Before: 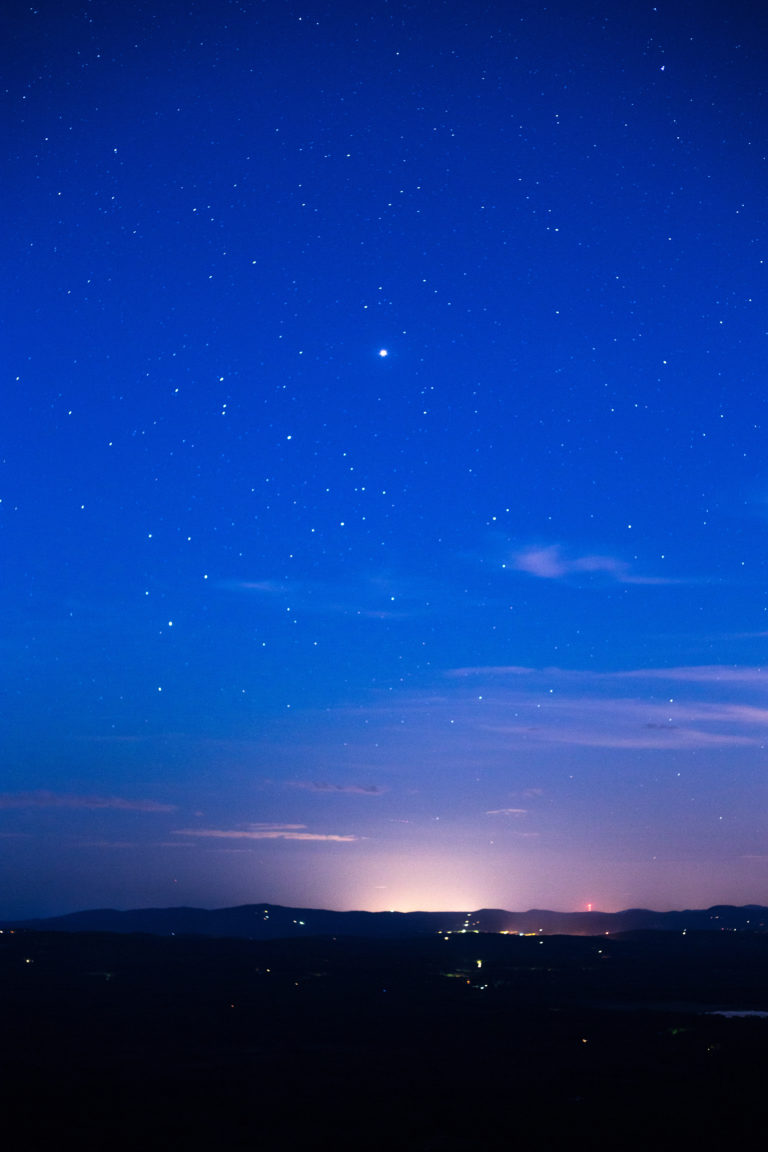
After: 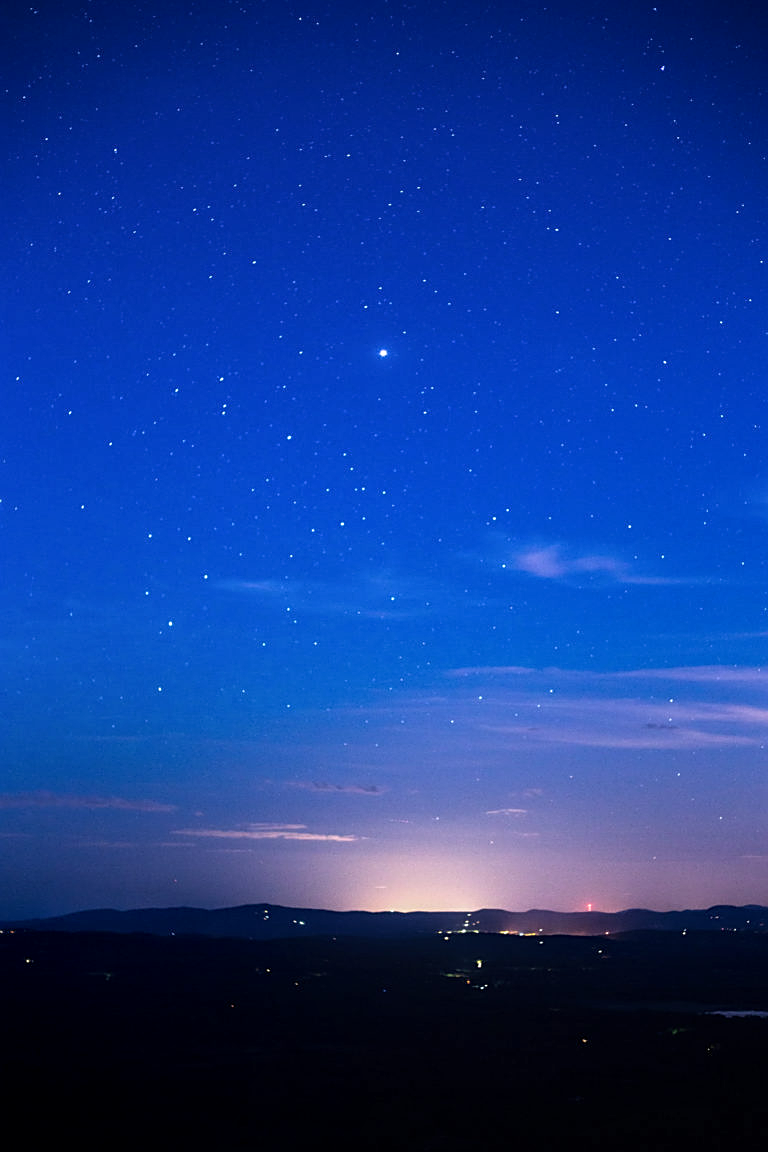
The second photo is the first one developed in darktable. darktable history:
local contrast: on, module defaults
sharpen: amount 0.478
